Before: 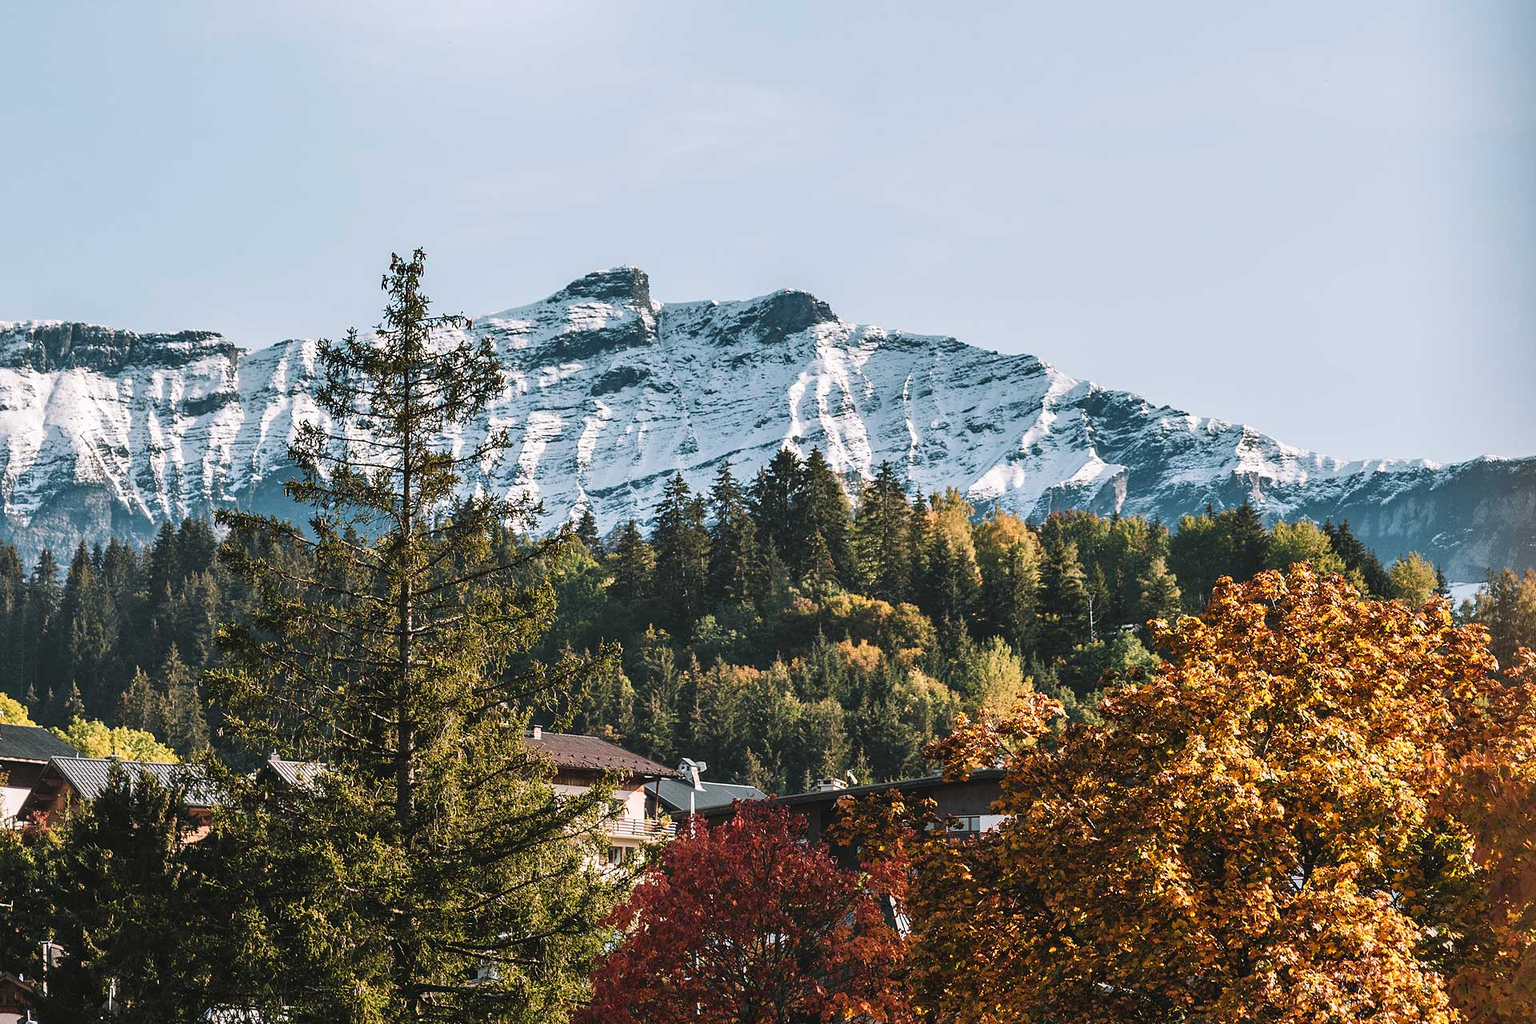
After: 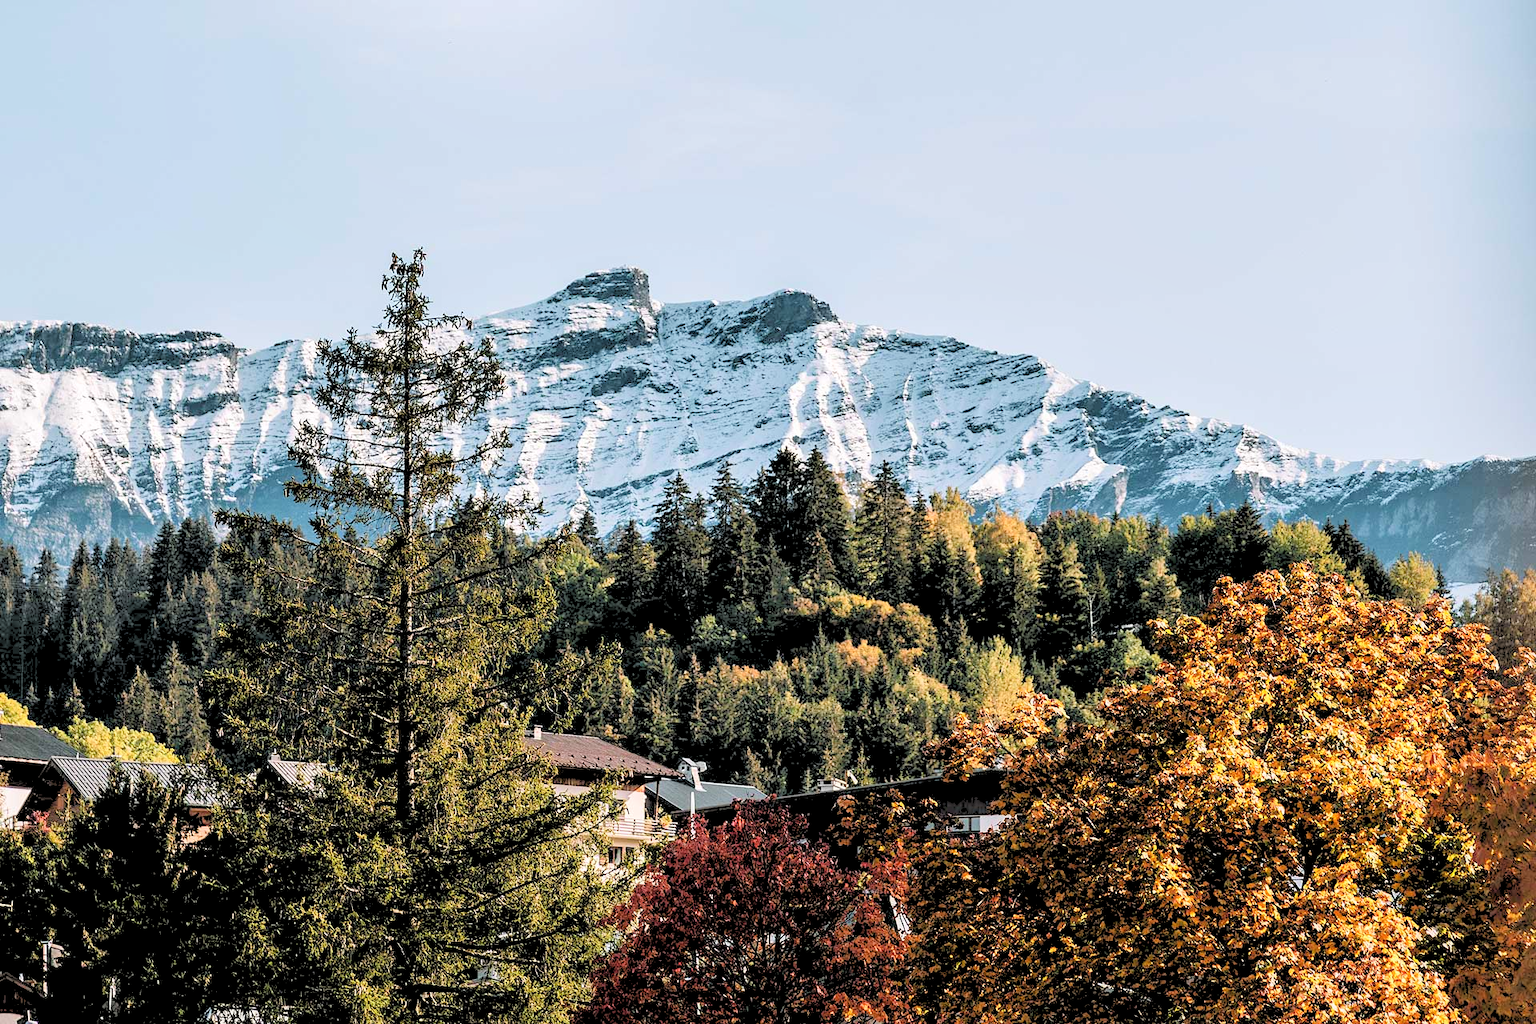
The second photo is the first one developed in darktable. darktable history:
rgb levels: levels [[0.027, 0.429, 0.996], [0, 0.5, 1], [0, 0.5, 1]]
shadows and highlights: shadows 62.66, white point adjustment 0.37, highlights -34.44, compress 83.82%
